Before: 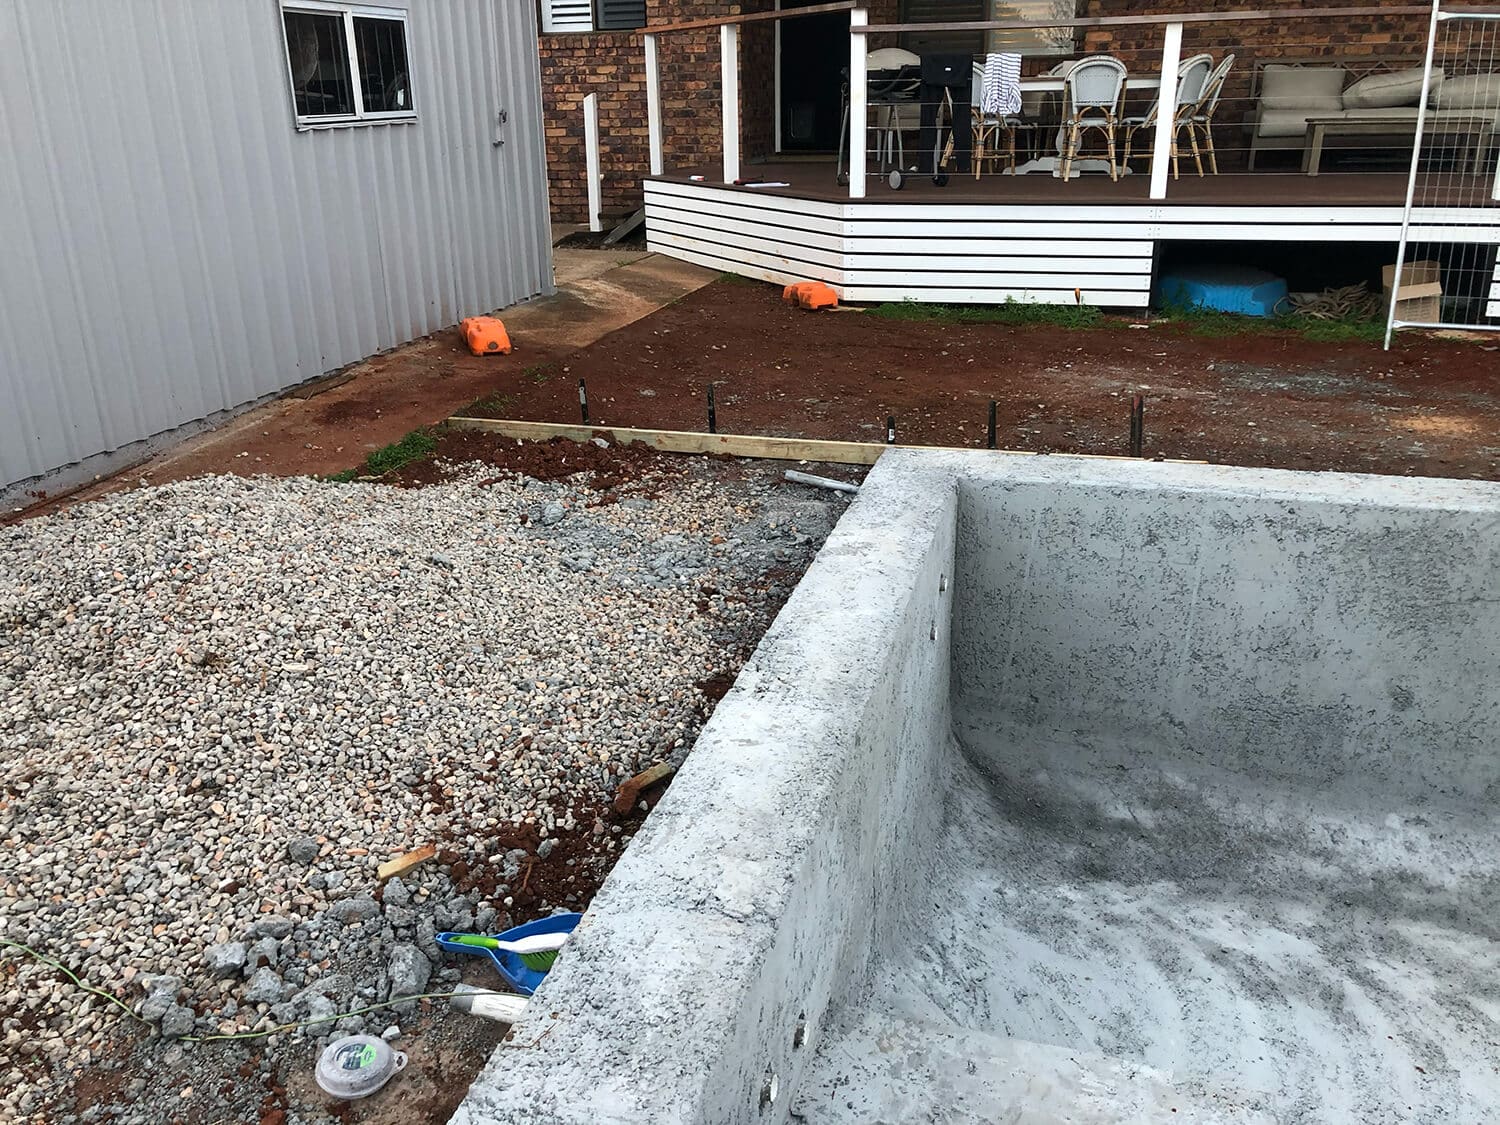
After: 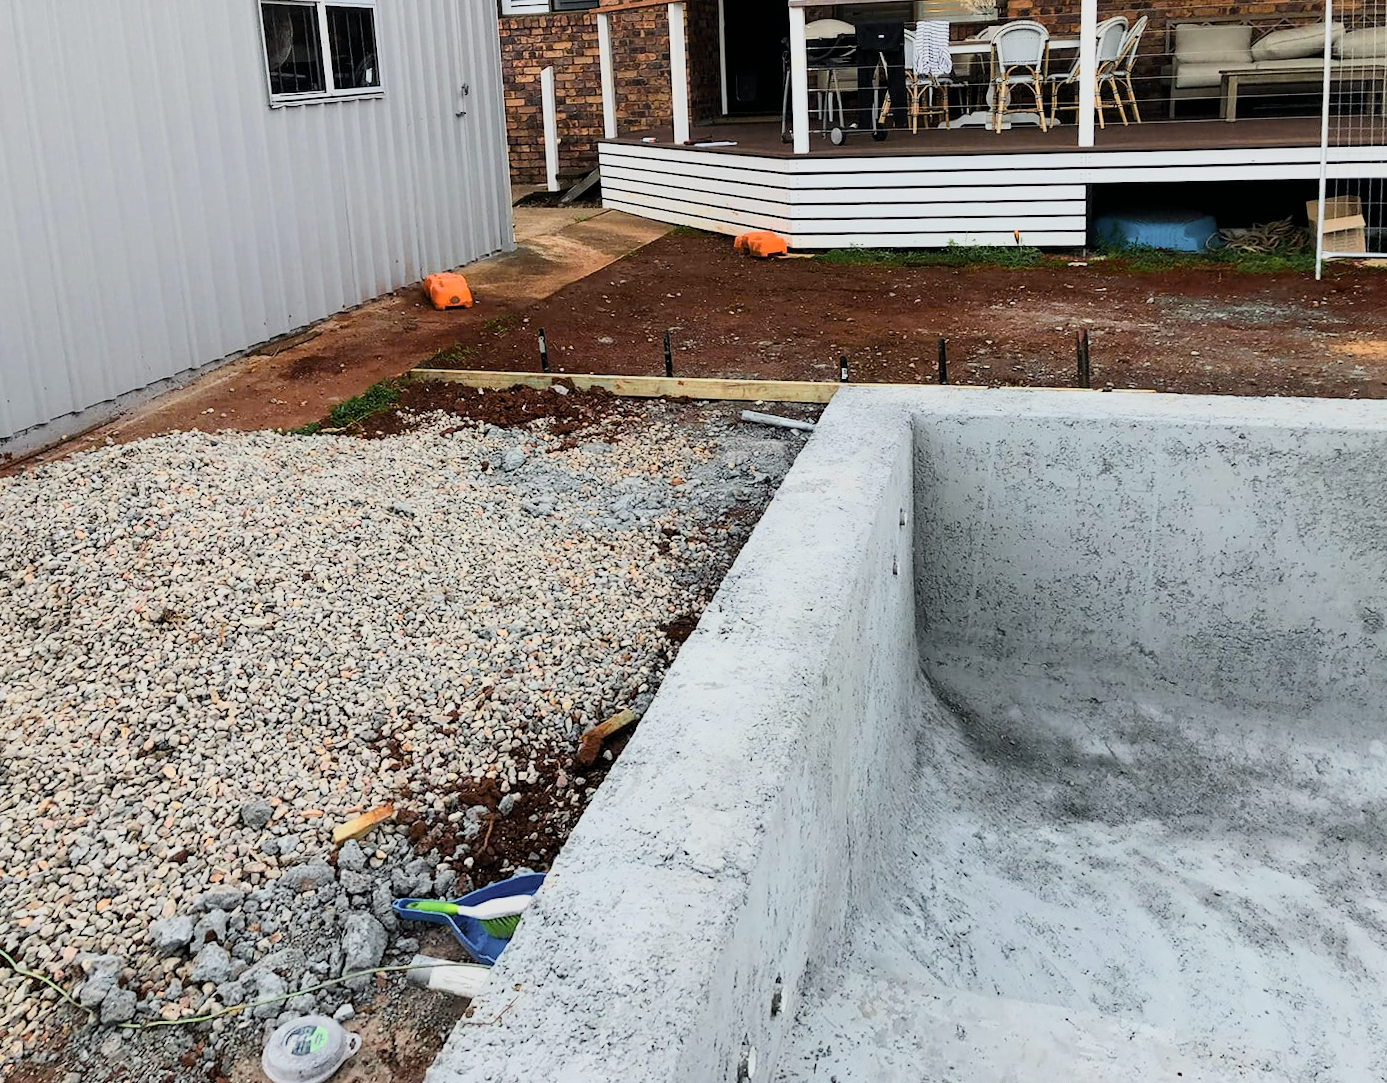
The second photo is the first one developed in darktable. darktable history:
color zones: curves: ch0 [(0.224, 0.526) (0.75, 0.5)]; ch1 [(0.055, 0.526) (0.224, 0.761) (0.377, 0.526) (0.75, 0.5)]
exposure: exposure 0.648 EV, compensate highlight preservation false
filmic rgb: black relative exposure -7.15 EV, white relative exposure 5.36 EV, hardness 3.02, color science v6 (2022)
contrast brightness saturation: contrast 0.1, saturation -0.3
rotate and perspective: rotation -1.68°, lens shift (vertical) -0.146, crop left 0.049, crop right 0.912, crop top 0.032, crop bottom 0.96
color balance rgb: linear chroma grading › shadows -8%, linear chroma grading › global chroma 10%, perceptual saturation grading › global saturation 2%, perceptual saturation grading › highlights -2%, perceptual saturation grading › mid-tones 4%, perceptual saturation grading › shadows 8%, perceptual brilliance grading › global brilliance 2%, perceptual brilliance grading › highlights -4%, global vibrance 16%, saturation formula JzAzBz (2021)
